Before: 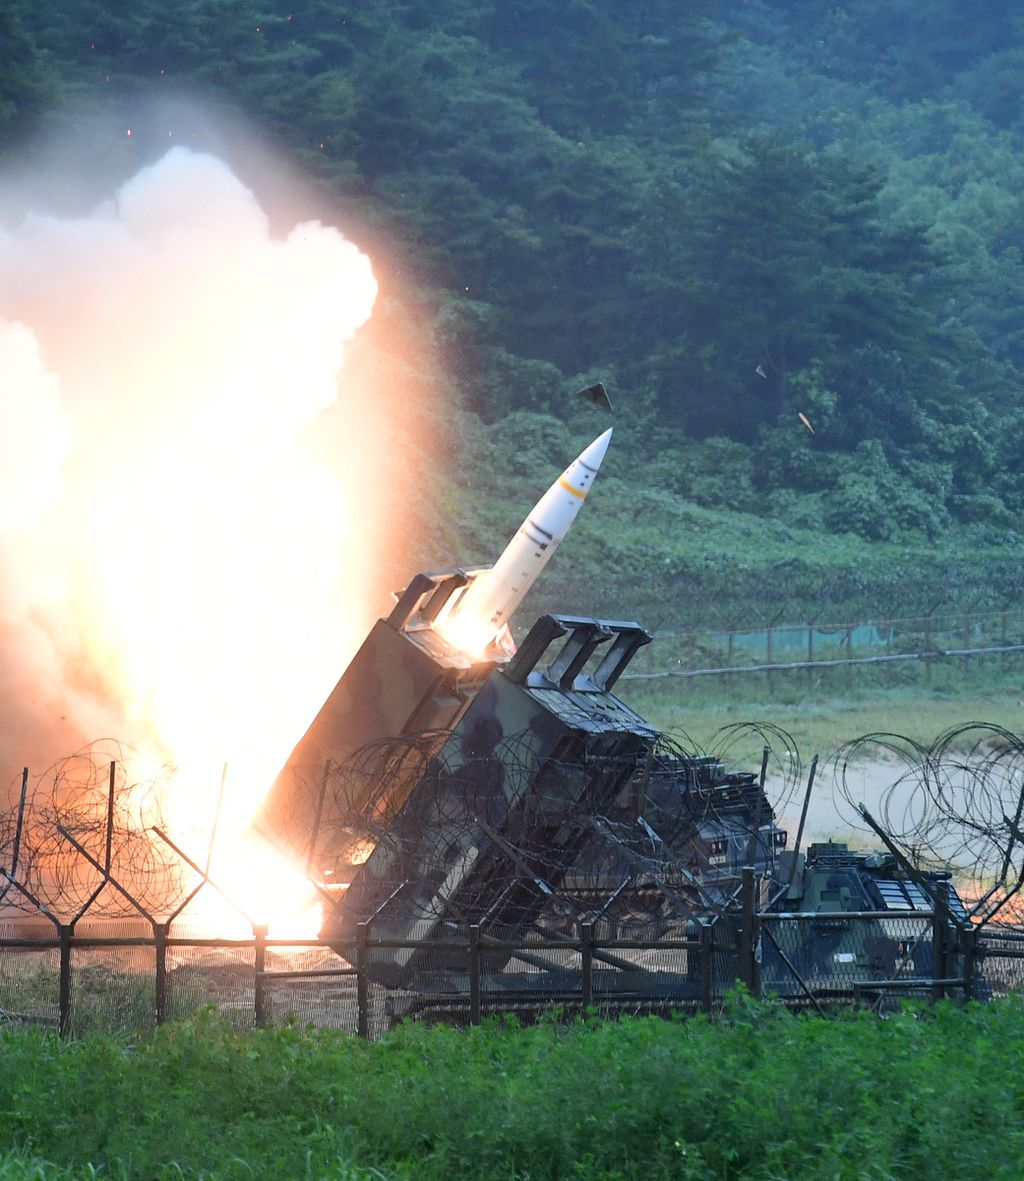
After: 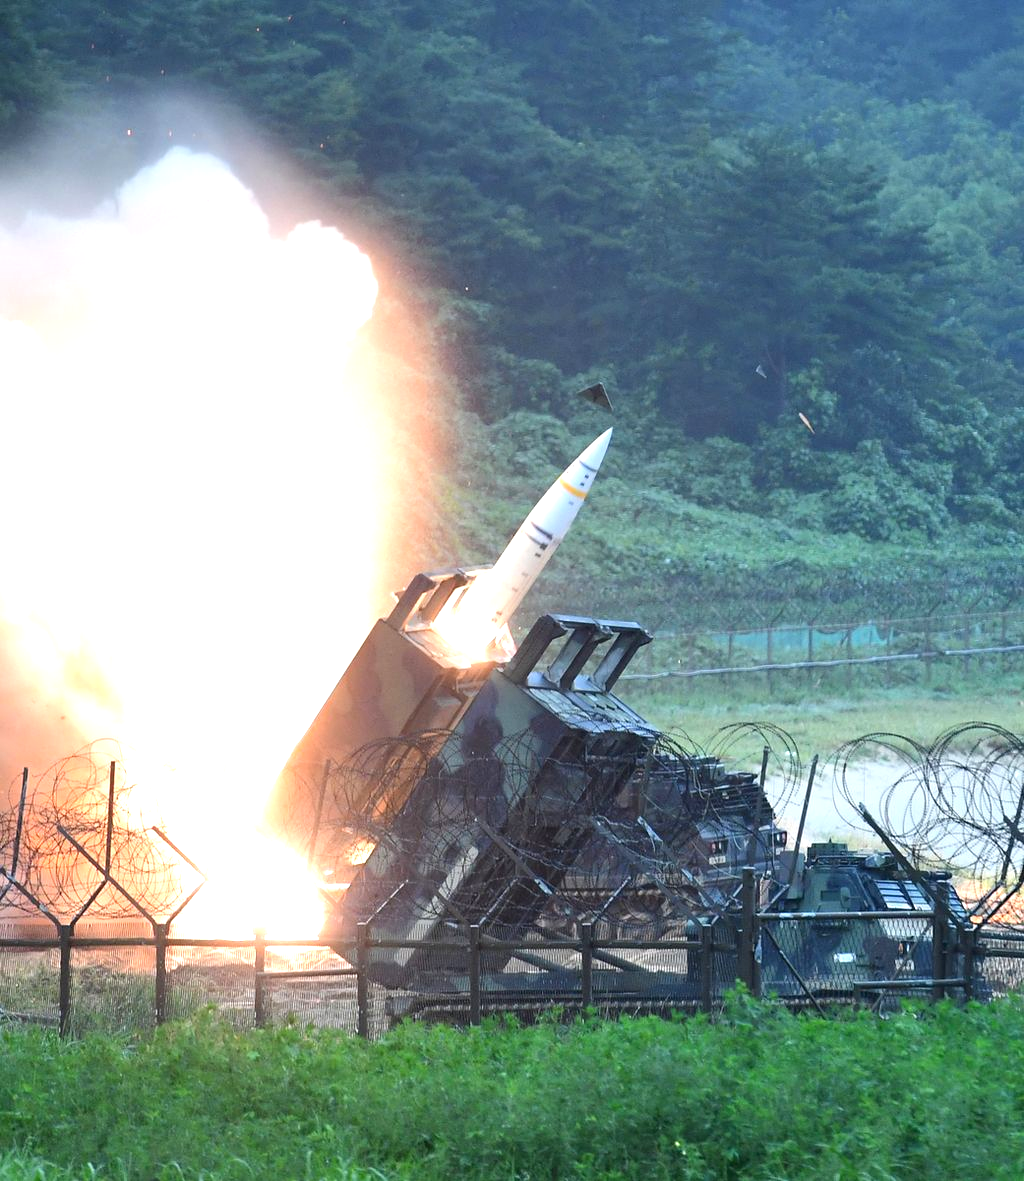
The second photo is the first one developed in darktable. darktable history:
tone equalizer: on, module defaults
graduated density: on, module defaults
exposure: black level correction 0, exposure 0.95 EV, compensate exposure bias true, compensate highlight preservation false
